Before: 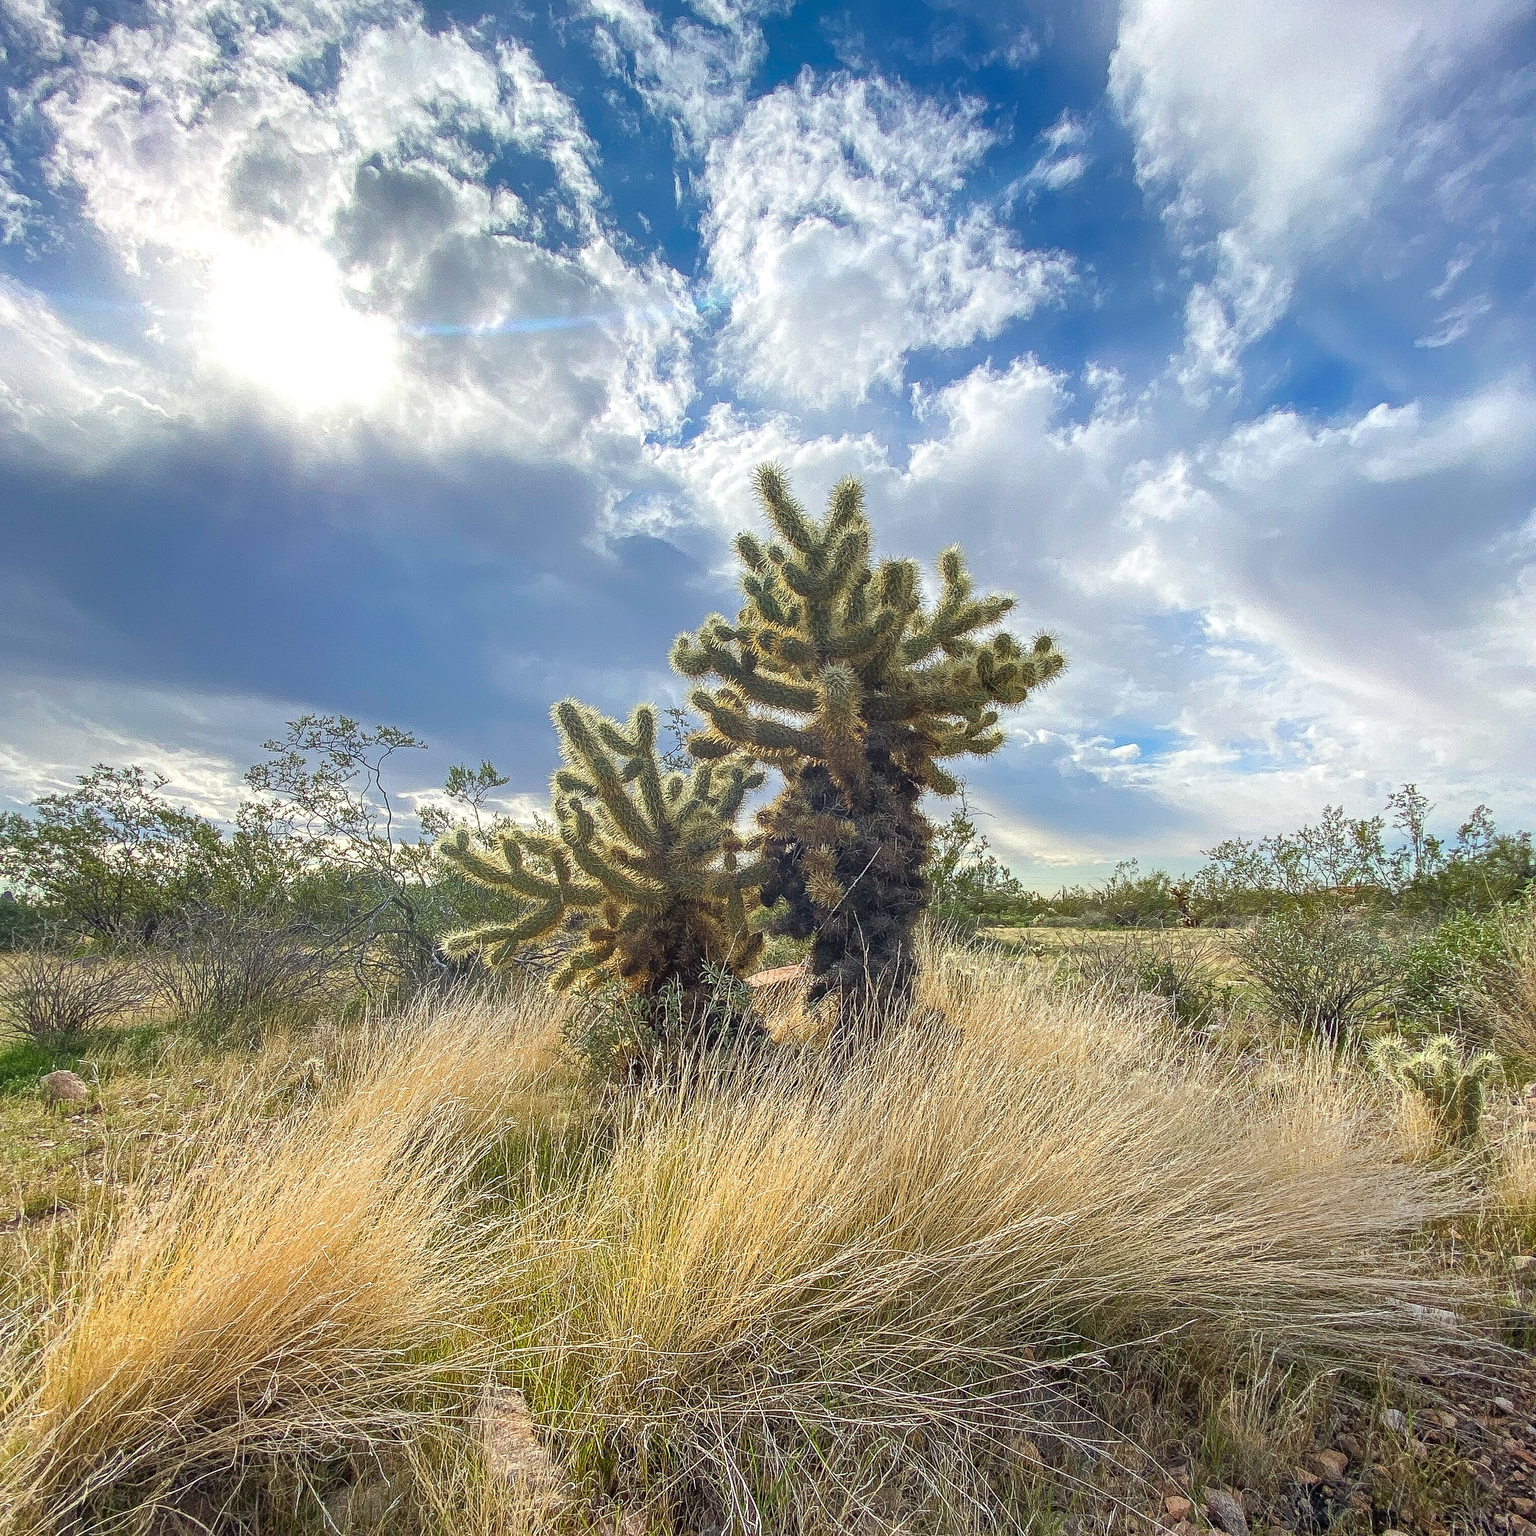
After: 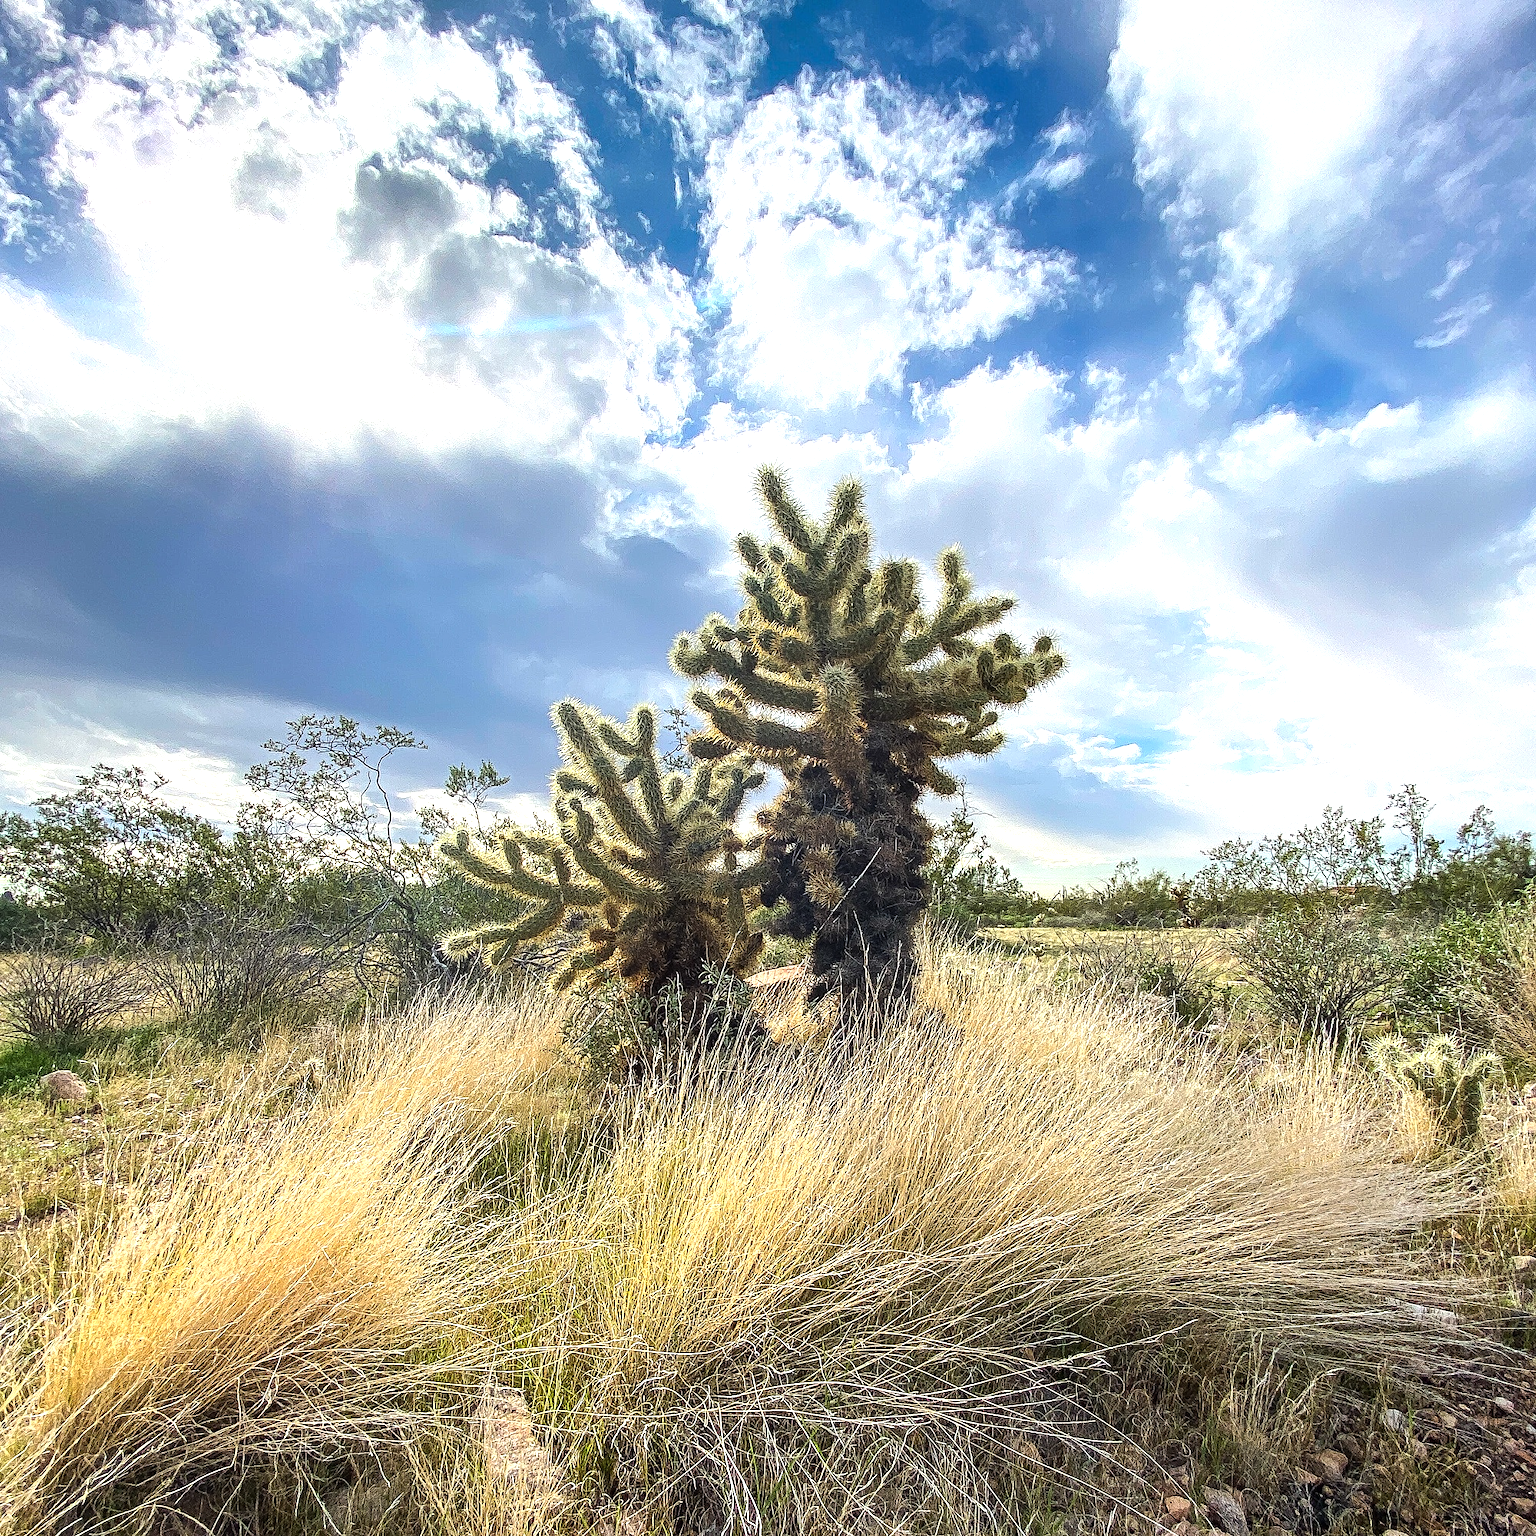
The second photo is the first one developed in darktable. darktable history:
tone equalizer: -8 EV -0.737 EV, -7 EV -0.682 EV, -6 EV -0.624 EV, -5 EV -0.384 EV, -3 EV 0.372 EV, -2 EV 0.6 EV, -1 EV 0.685 EV, +0 EV 0.774 EV, edges refinement/feathering 500, mask exposure compensation -1.57 EV, preserve details no
